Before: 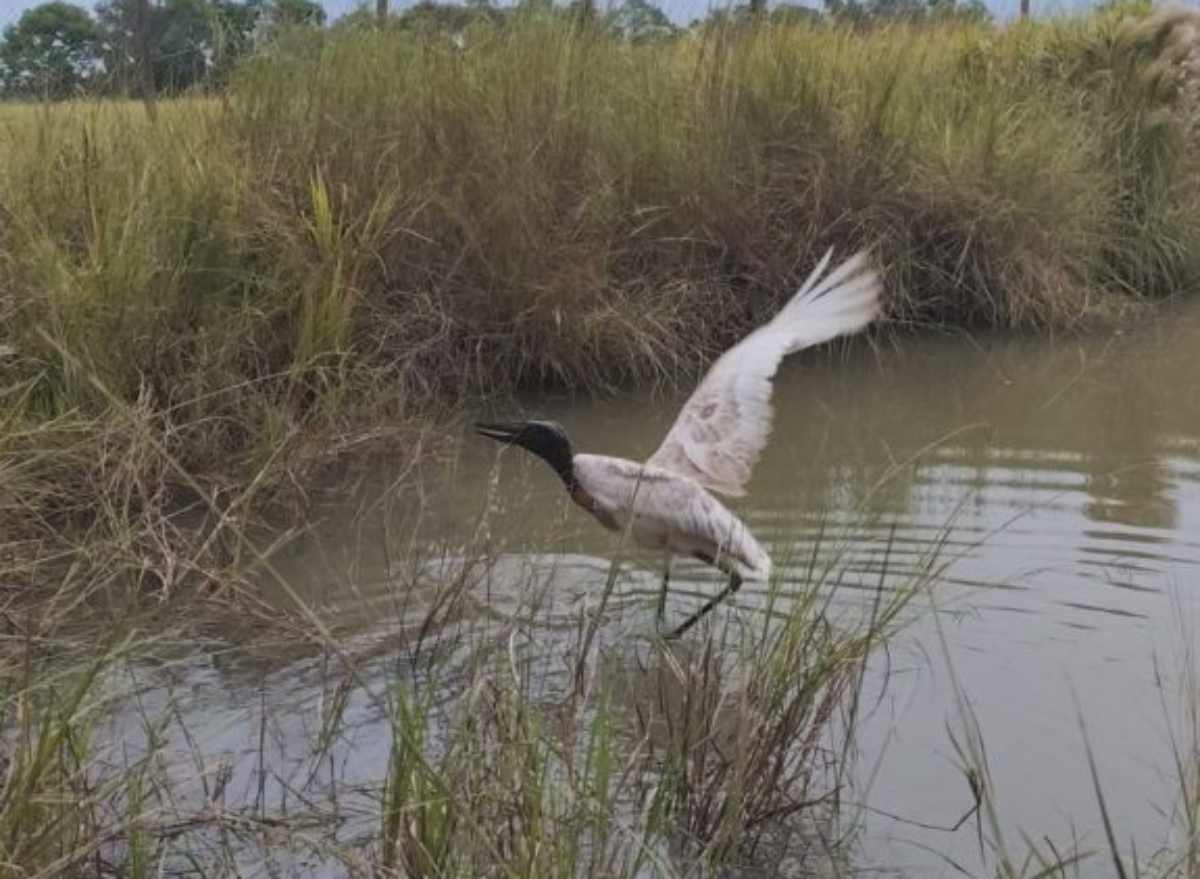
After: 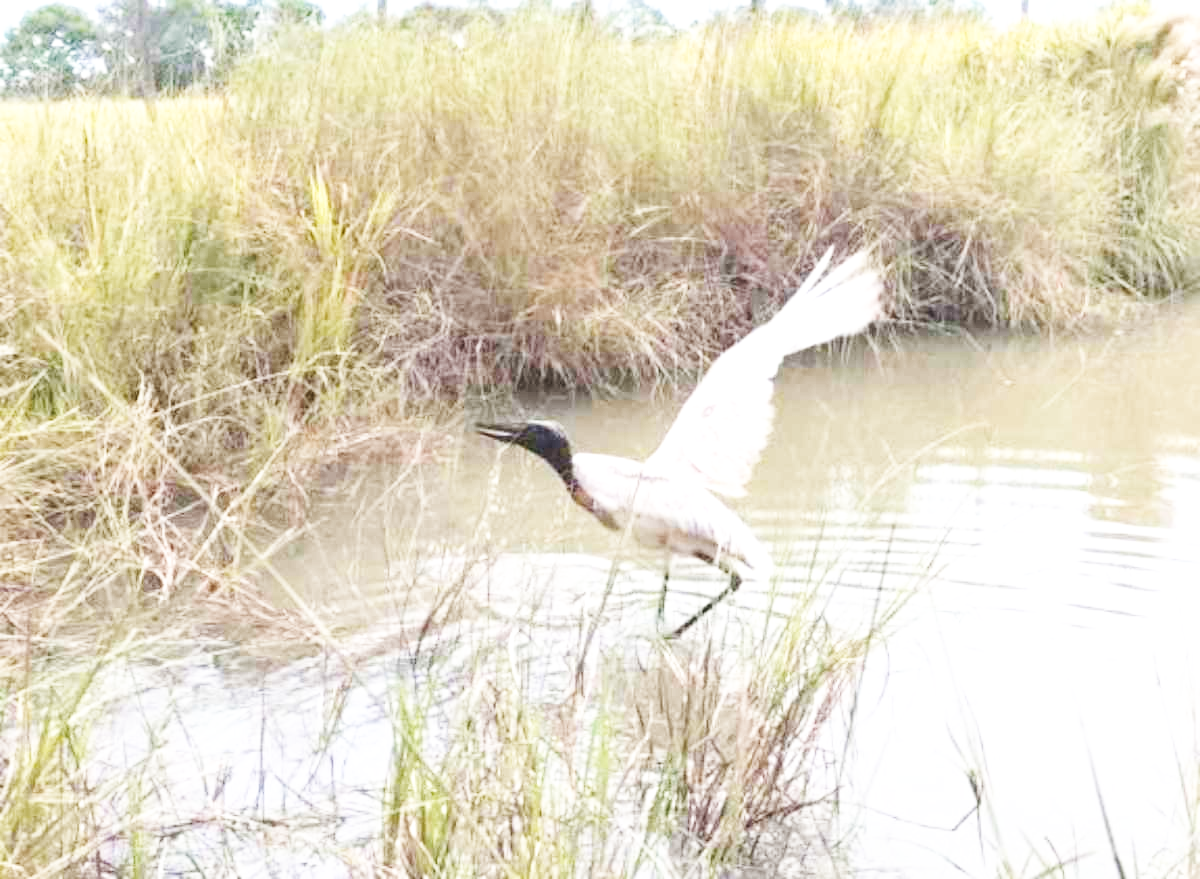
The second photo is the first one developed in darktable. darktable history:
base curve: curves: ch0 [(0, 0.003) (0.001, 0.002) (0.006, 0.004) (0.02, 0.022) (0.048, 0.086) (0.094, 0.234) (0.162, 0.431) (0.258, 0.629) (0.385, 0.8) (0.548, 0.918) (0.751, 0.988) (1, 1)], preserve colors none
exposure: black level correction 0, exposure 1.5 EV, compensate highlight preservation false
